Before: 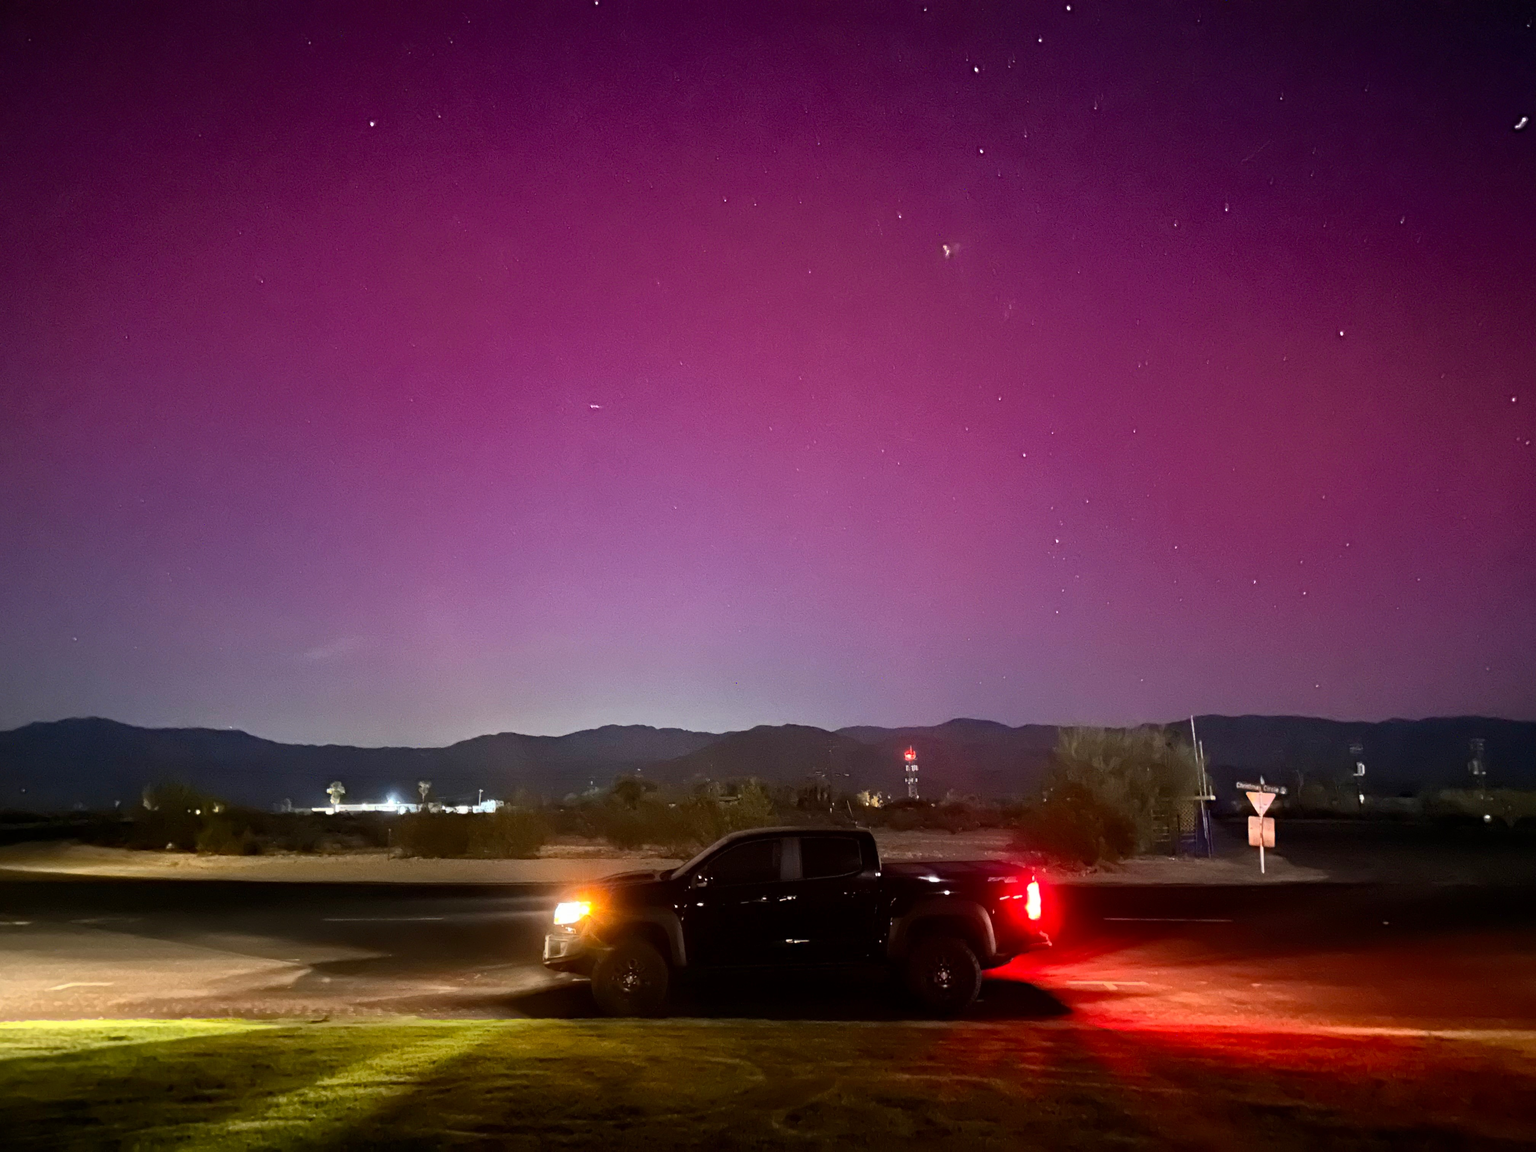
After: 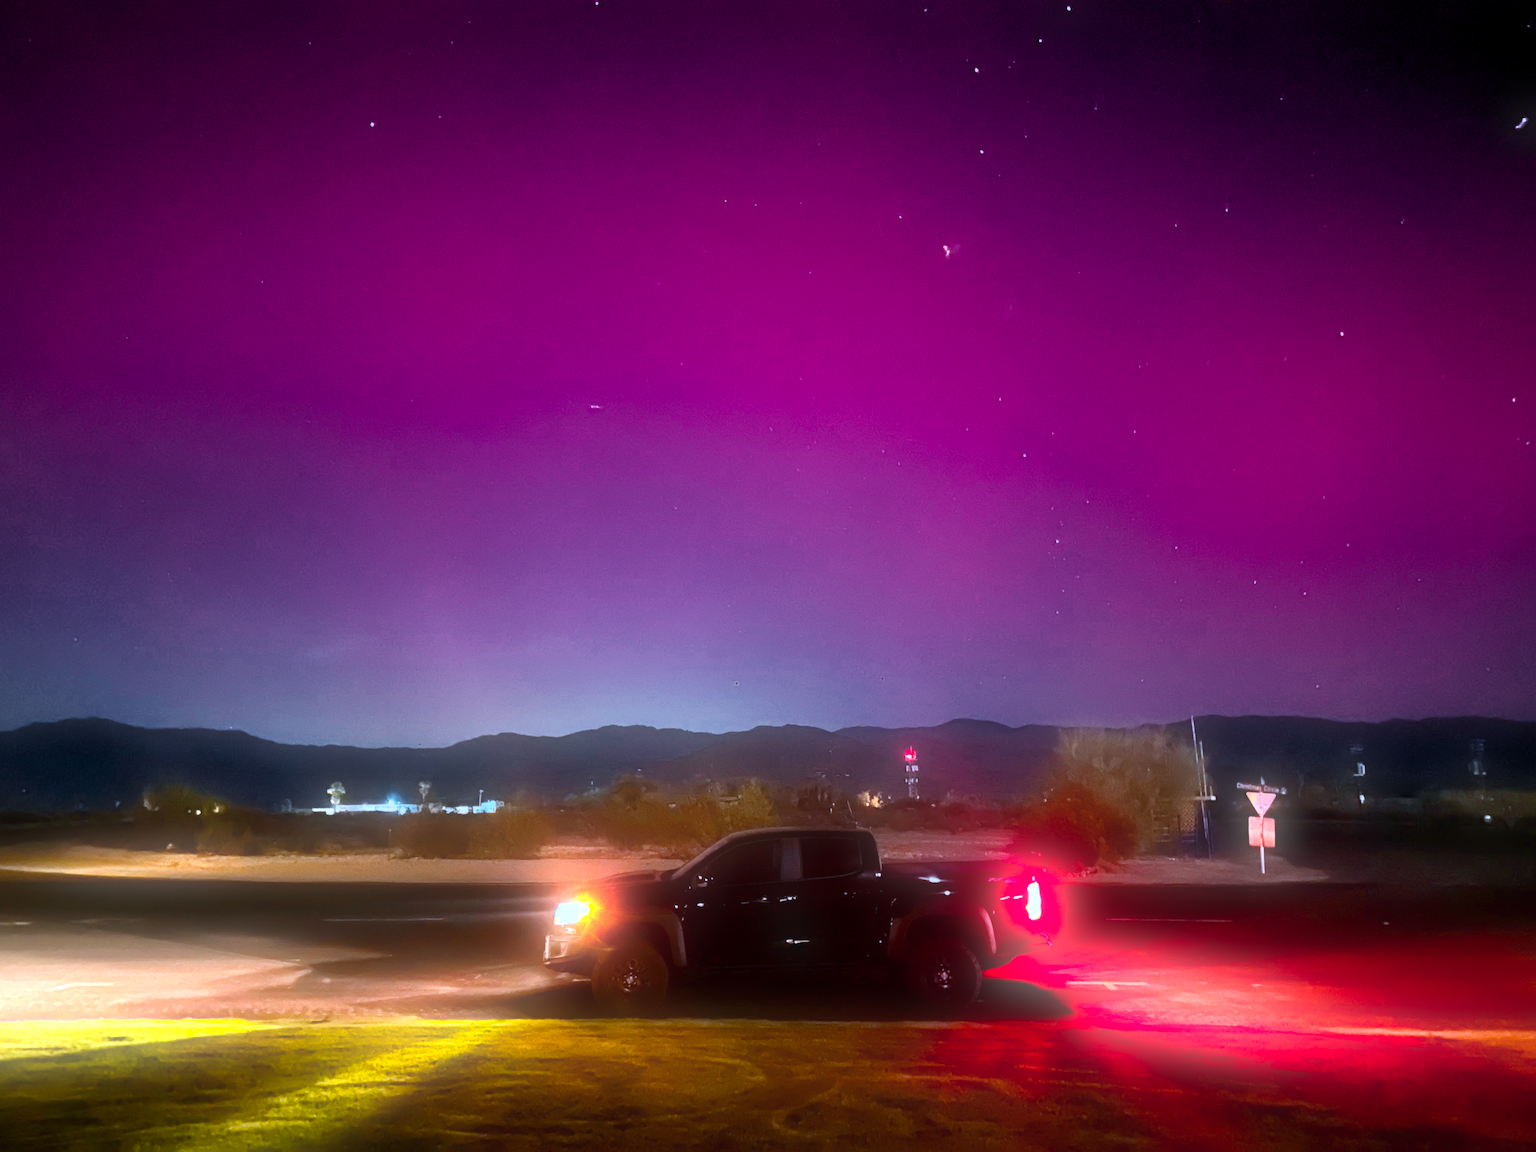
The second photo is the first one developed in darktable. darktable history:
color calibration: output R [1.422, -0.35, -0.252, 0], output G [-0.238, 1.259, -0.084, 0], output B [-0.081, -0.196, 1.58, 0], output brightness [0.49, 0.671, -0.57, 0], illuminant same as pipeline (D50), adaptation none (bypass), saturation algorithm version 1 (2020)
soften: size 60.24%, saturation 65.46%, brightness 0.506 EV, mix 25.7%
white balance: red 0.983, blue 1.036
